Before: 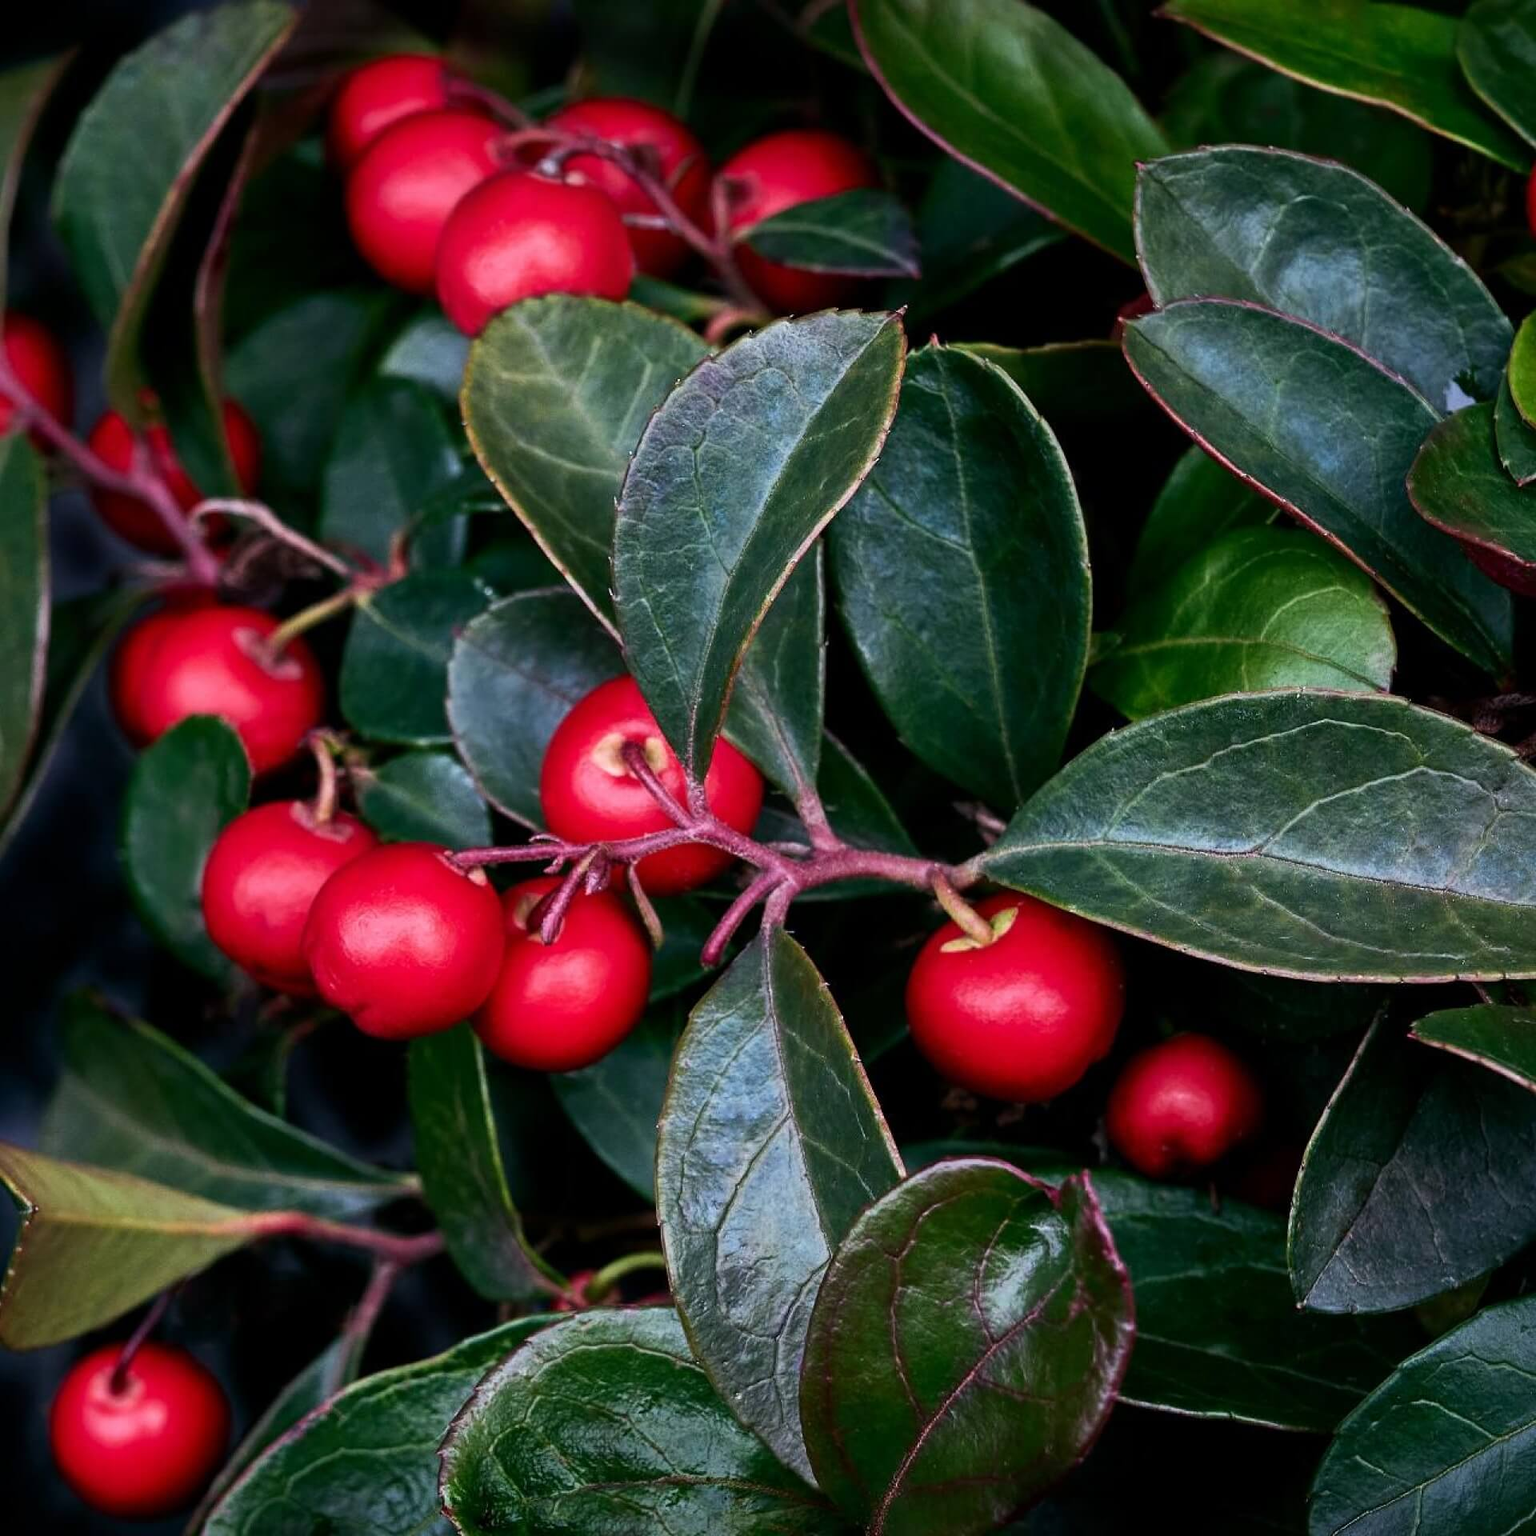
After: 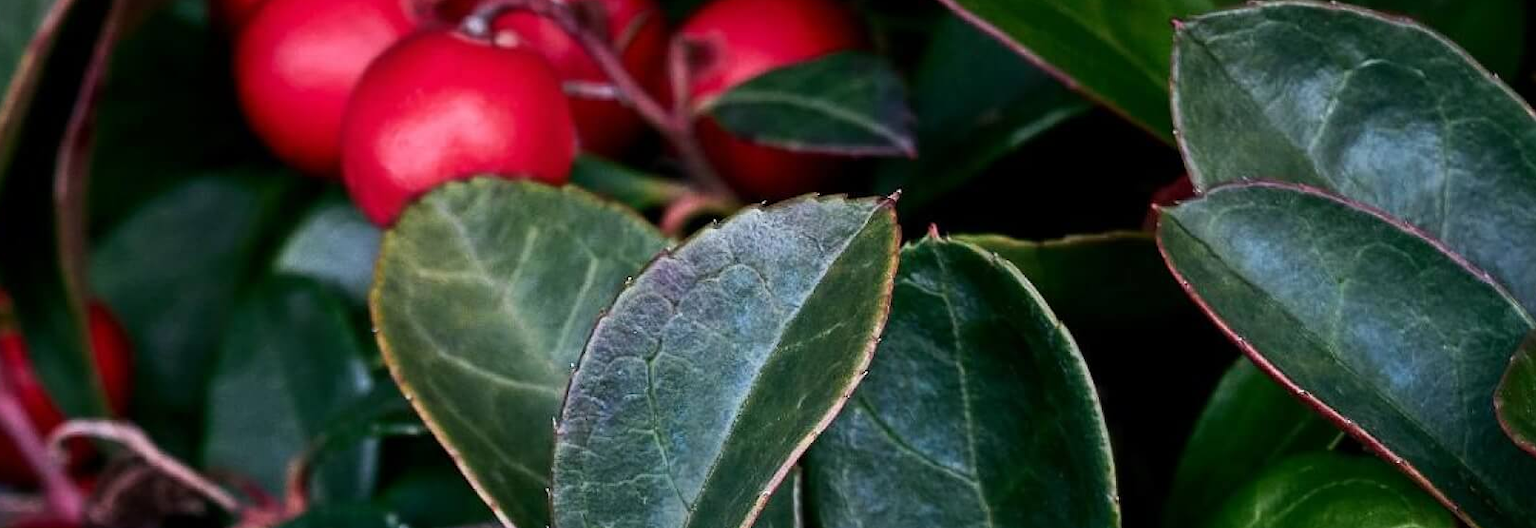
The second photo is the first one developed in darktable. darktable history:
crop and rotate: left 9.689%, top 9.512%, right 6.128%, bottom 61.521%
exposure: compensate highlight preservation false
